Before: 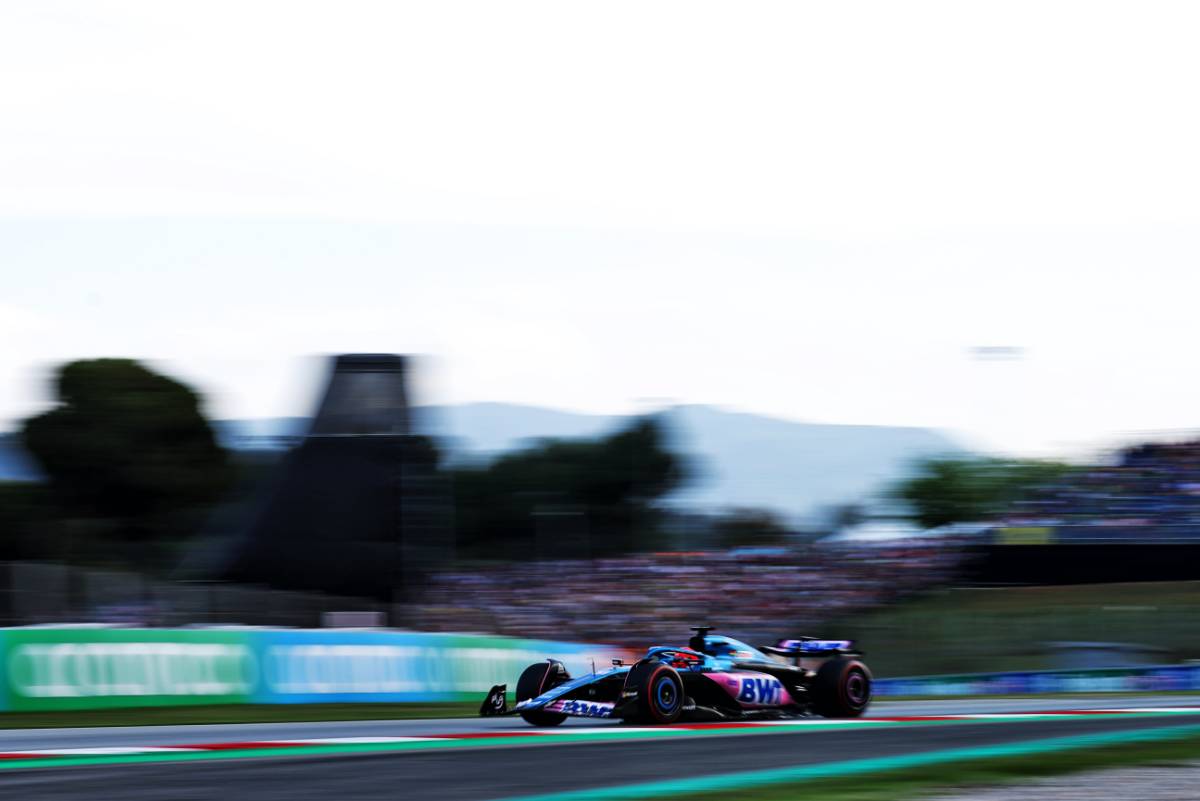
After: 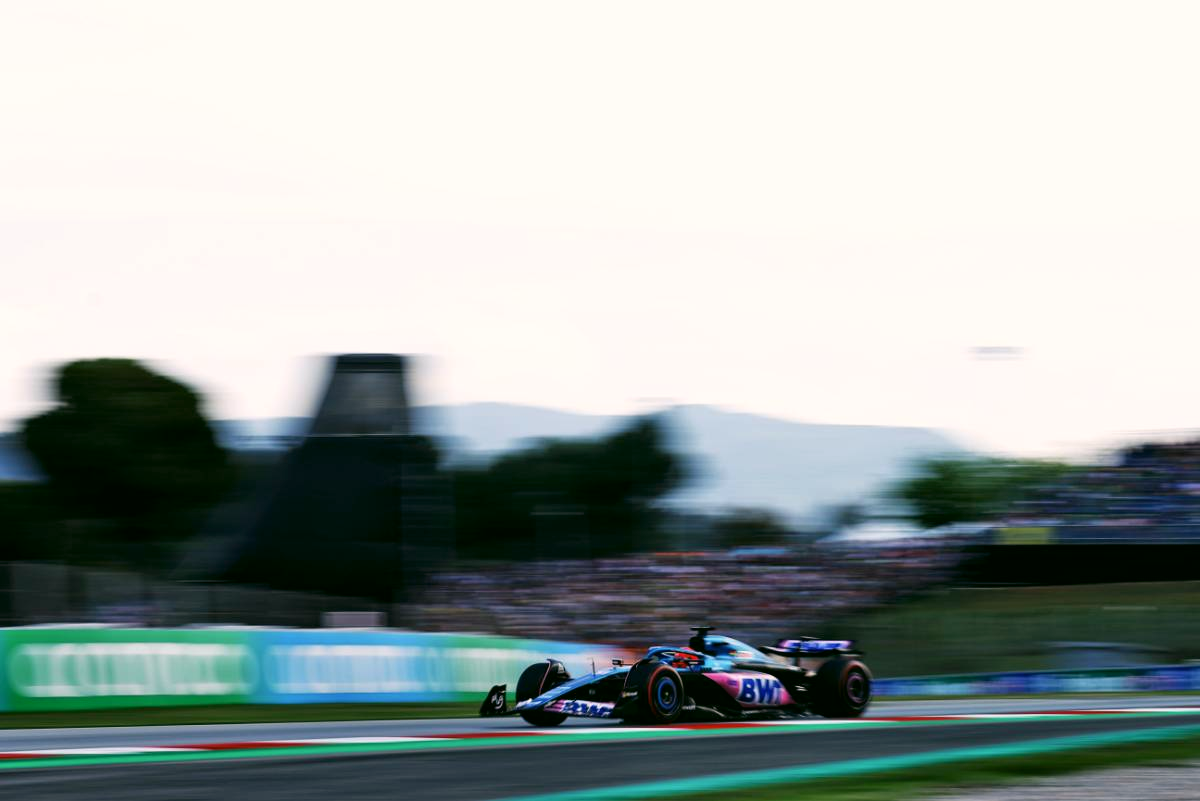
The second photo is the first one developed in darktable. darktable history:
color correction: highlights a* 3.97, highlights b* 4.94, shadows a* -6.83, shadows b* 4.9
